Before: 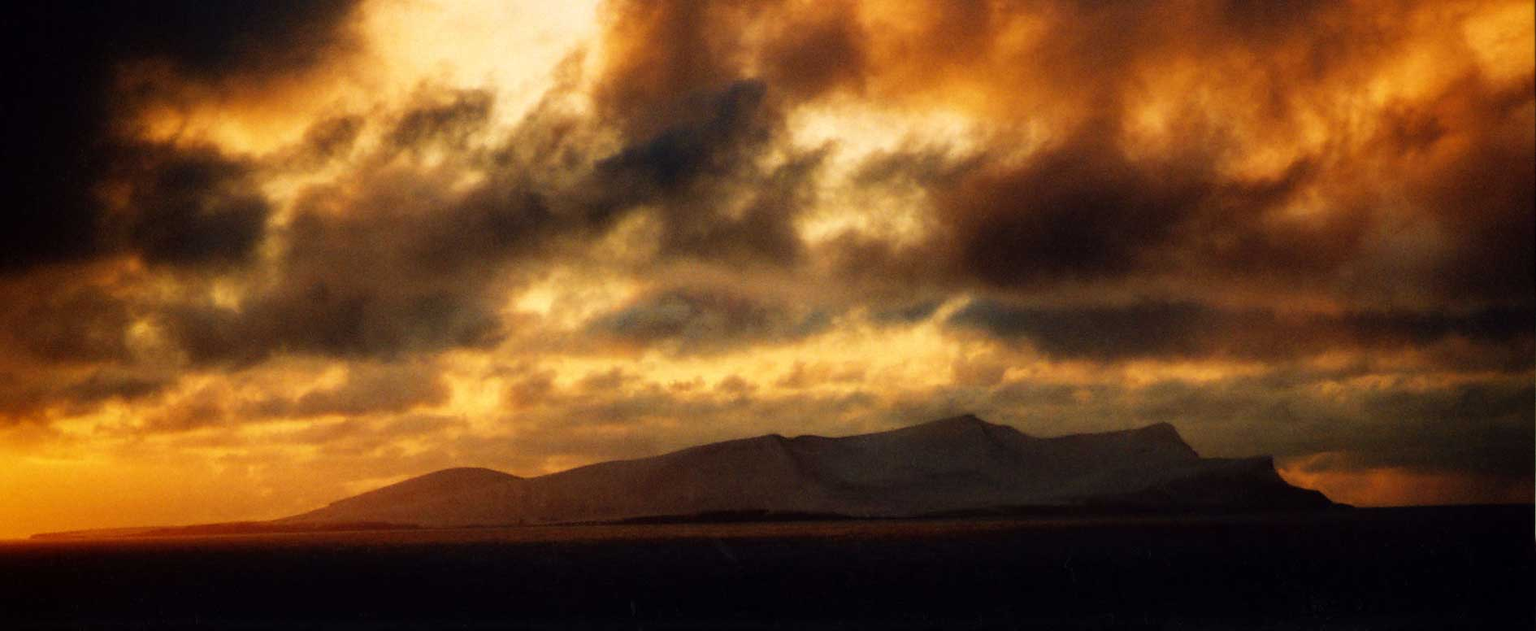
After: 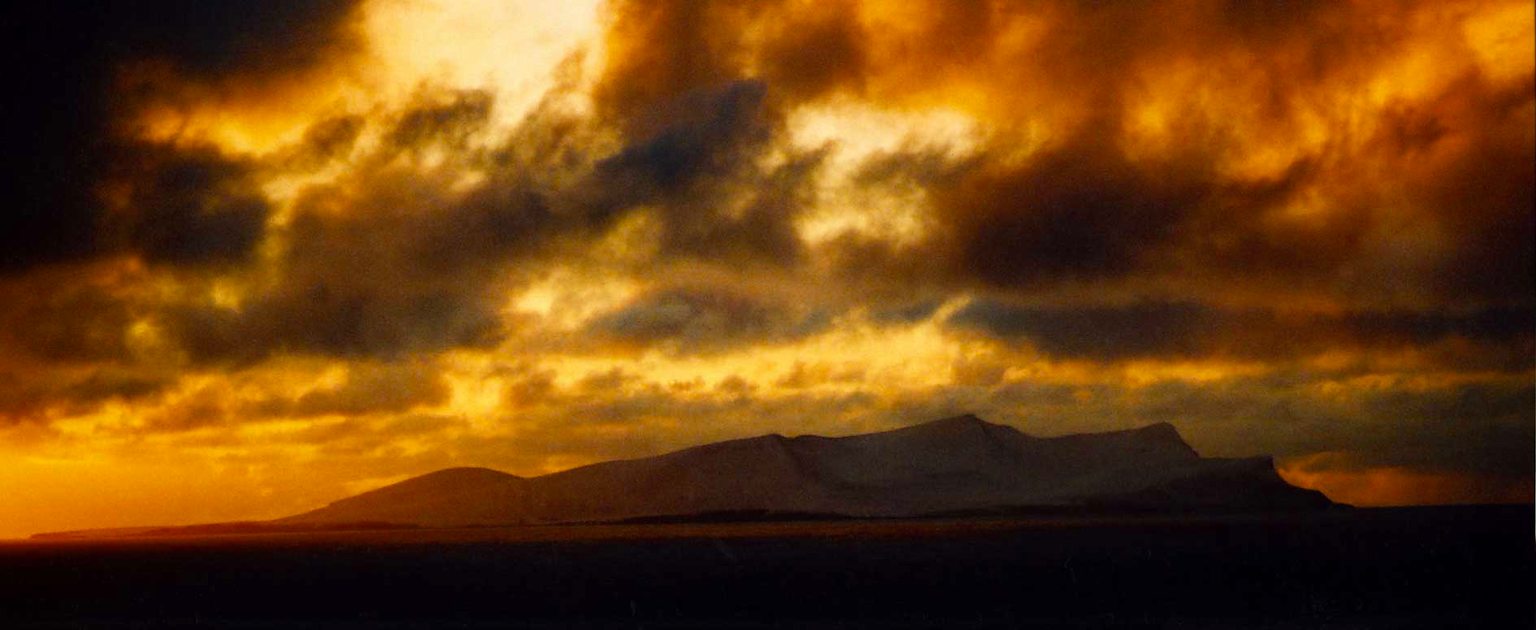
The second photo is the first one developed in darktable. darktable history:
white balance: emerald 1
color balance rgb: linear chroma grading › shadows -8%, linear chroma grading › global chroma 10%, perceptual saturation grading › global saturation 2%, perceptual saturation grading › highlights -2%, perceptual saturation grading › mid-tones 4%, perceptual saturation grading › shadows 8%, perceptual brilliance grading › global brilliance 2%, perceptual brilliance grading › highlights -4%, global vibrance 16%, saturation formula JzAzBz (2021)
